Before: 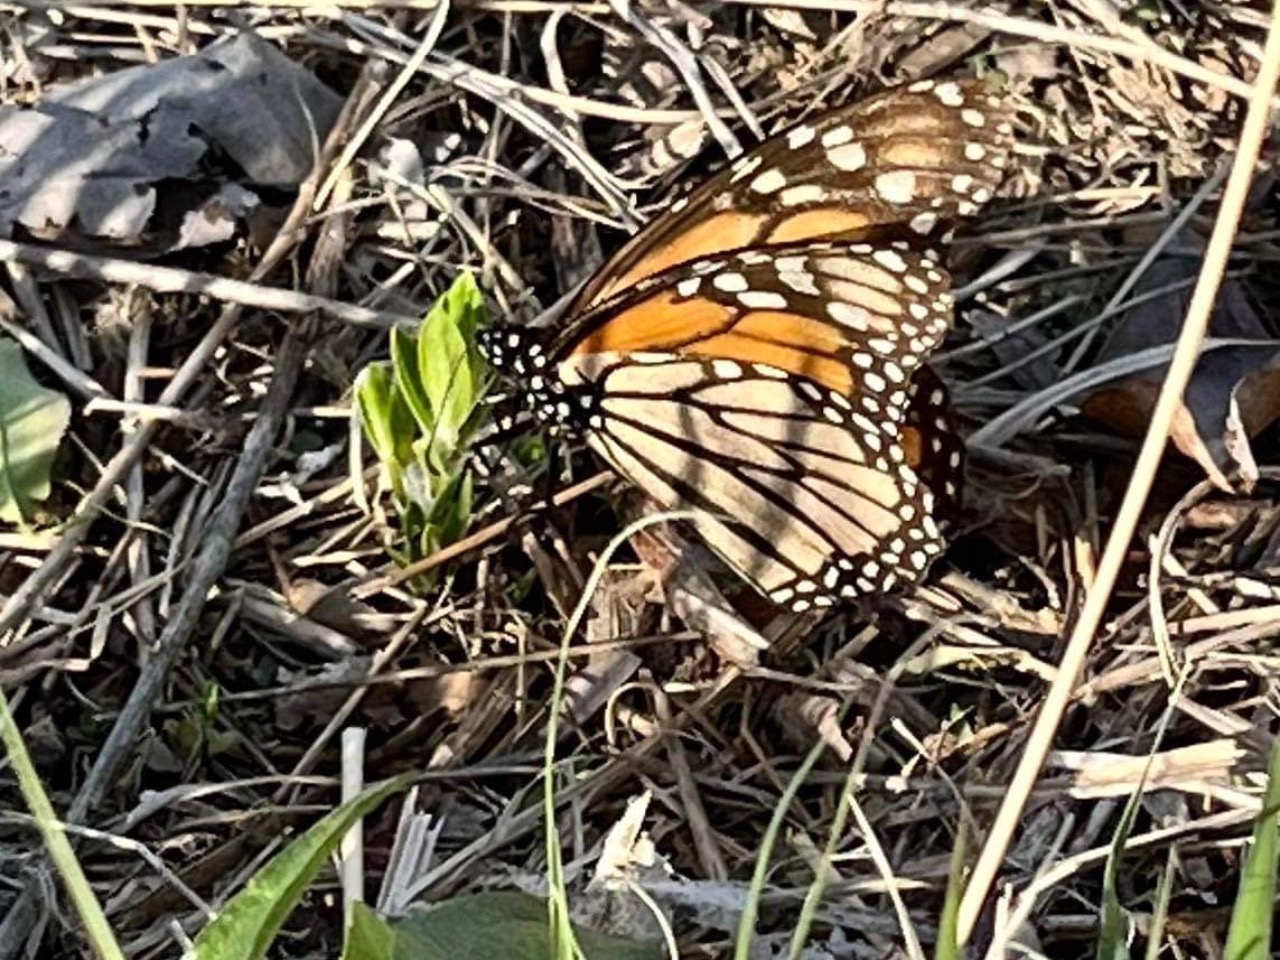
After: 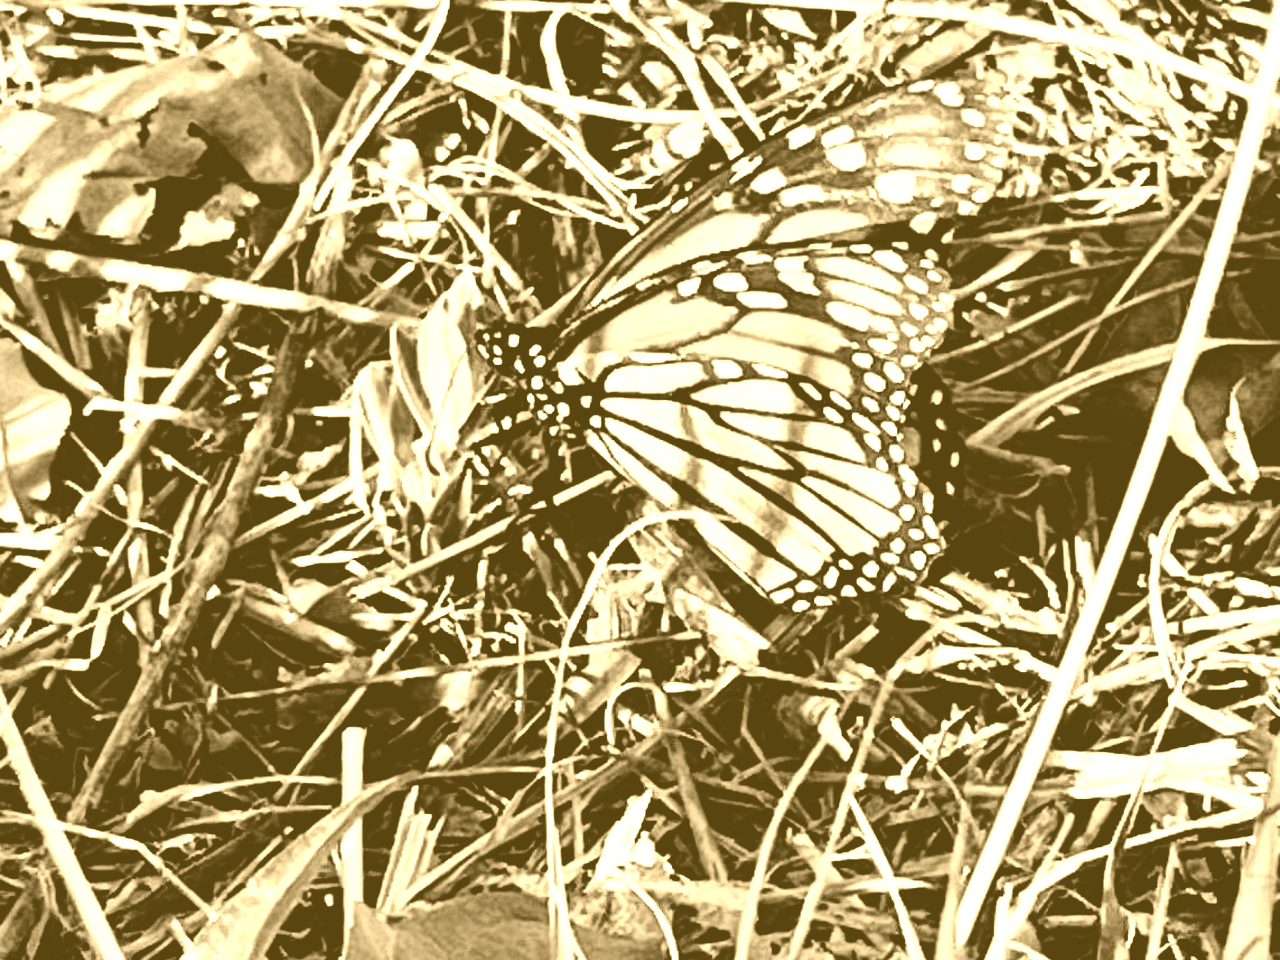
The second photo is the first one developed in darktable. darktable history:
filmic rgb: black relative exposure -5 EV, hardness 2.88, contrast 1.4
colorize: hue 36°, source mix 100%
levels: levels [0, 0.478, 1]
